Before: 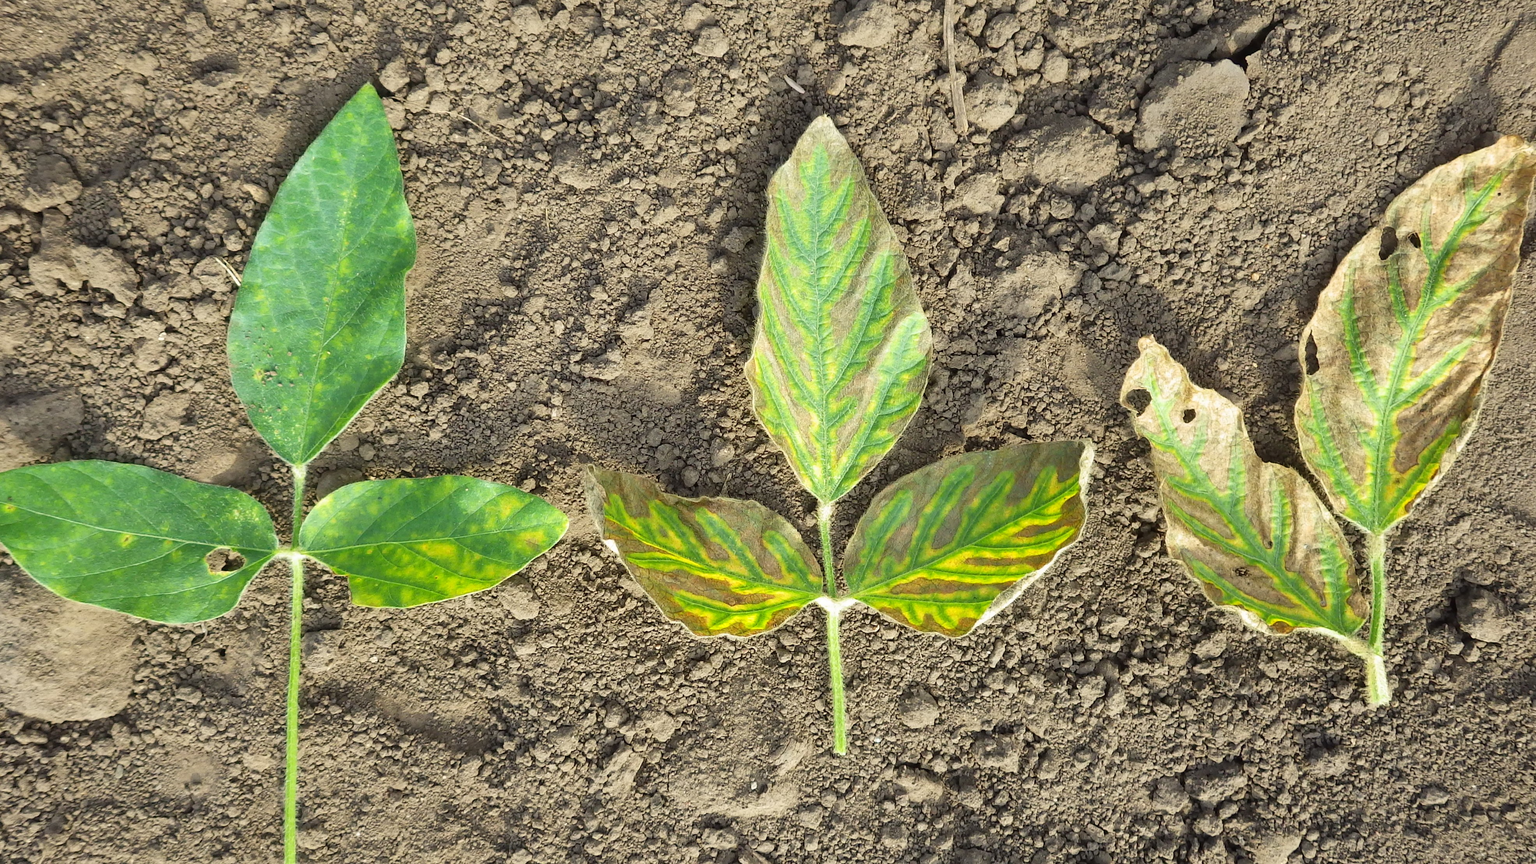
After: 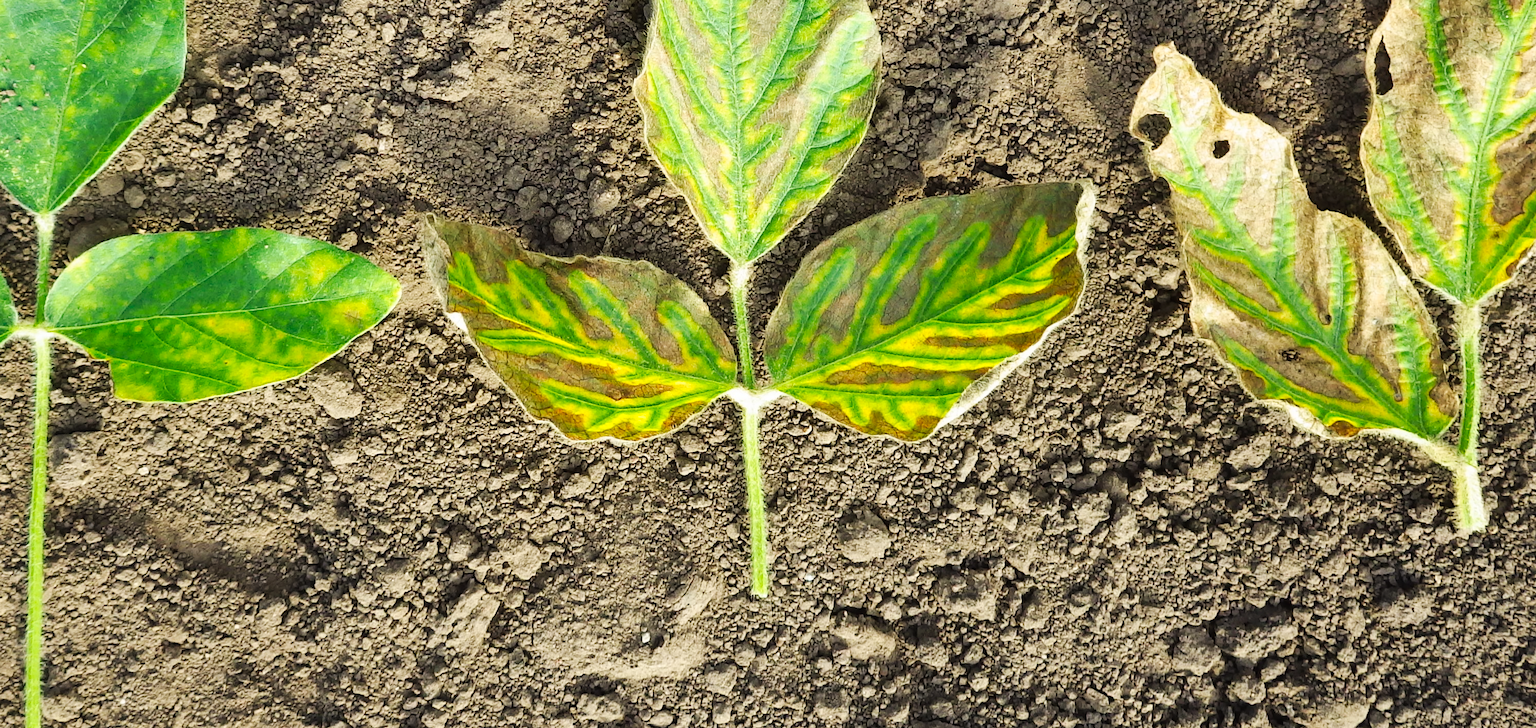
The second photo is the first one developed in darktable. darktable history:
crop and rotate: left 17.299%, top 35.115%, right 7.015%, bottom 1.024%
tone curve: curves: ch0 [(0, 0) (0.003, 0.009) (0.011, 0.013) (0.025, 0.019) (0.044, 0.029) (0.069, 0.04) (0.1, 0.053) (0.136, 0.08) (0.177, 0.114) (0.224, 0.151) (0.277, 0.207) (0.335, 0.267) (0.399, 0.35) (0.468, 0.442) (0.543, 0.545) (0.623, 0.656) (0.709, 0.752) (0.801, 0.843) (0.898, 0.932) (1, 1)], preserve colors none
